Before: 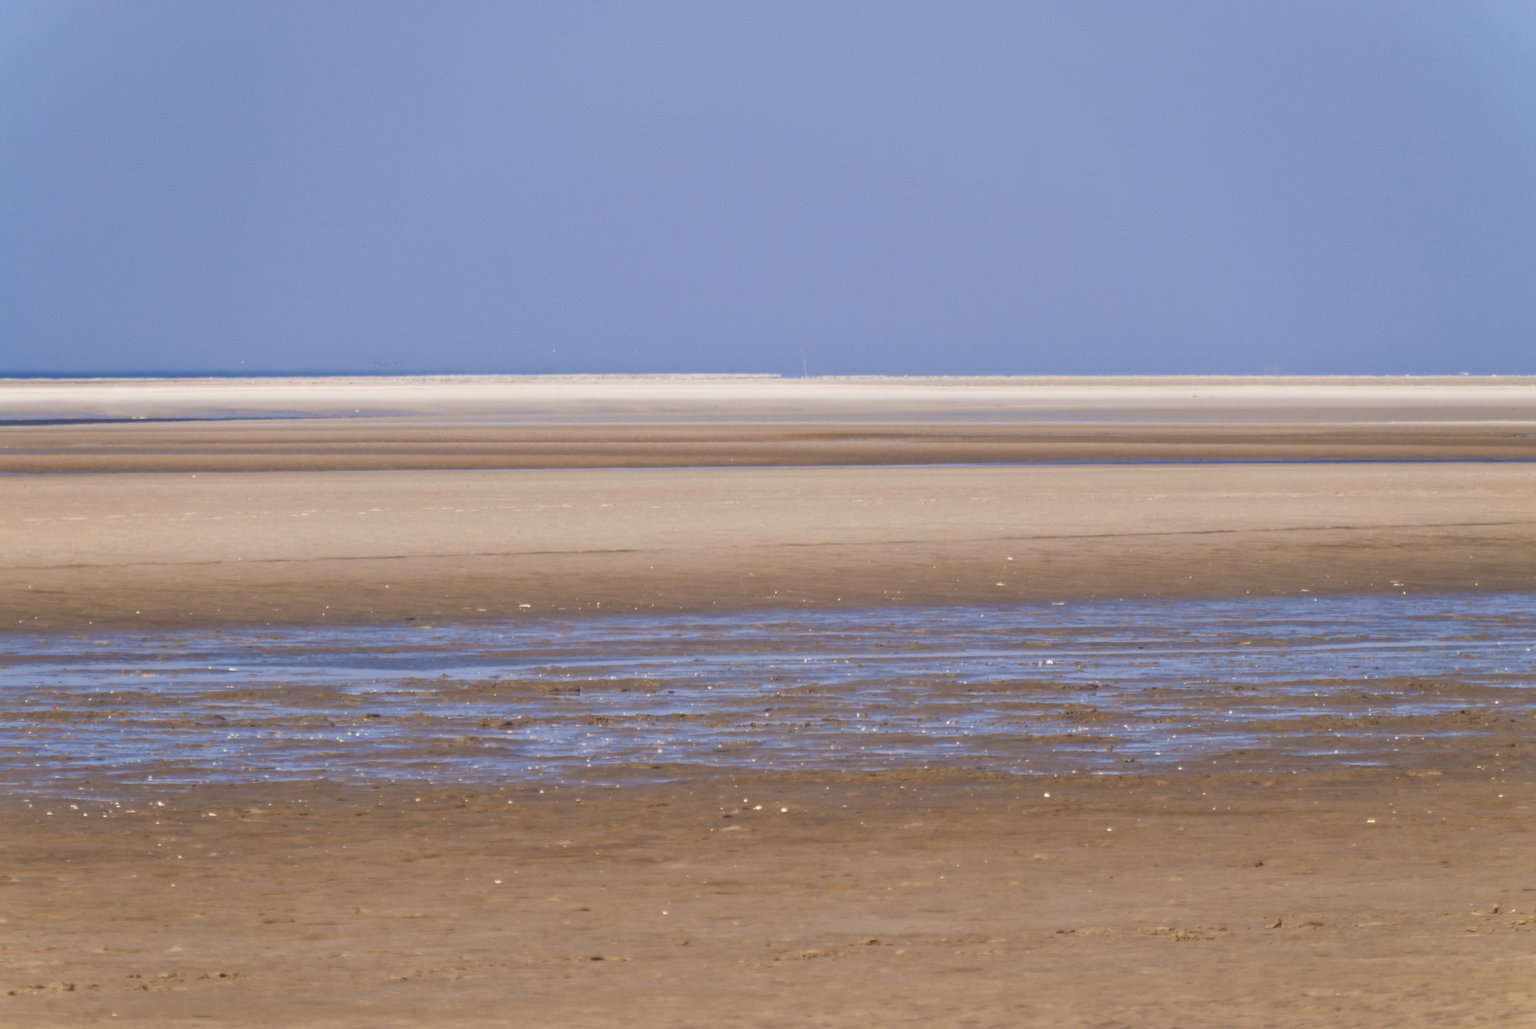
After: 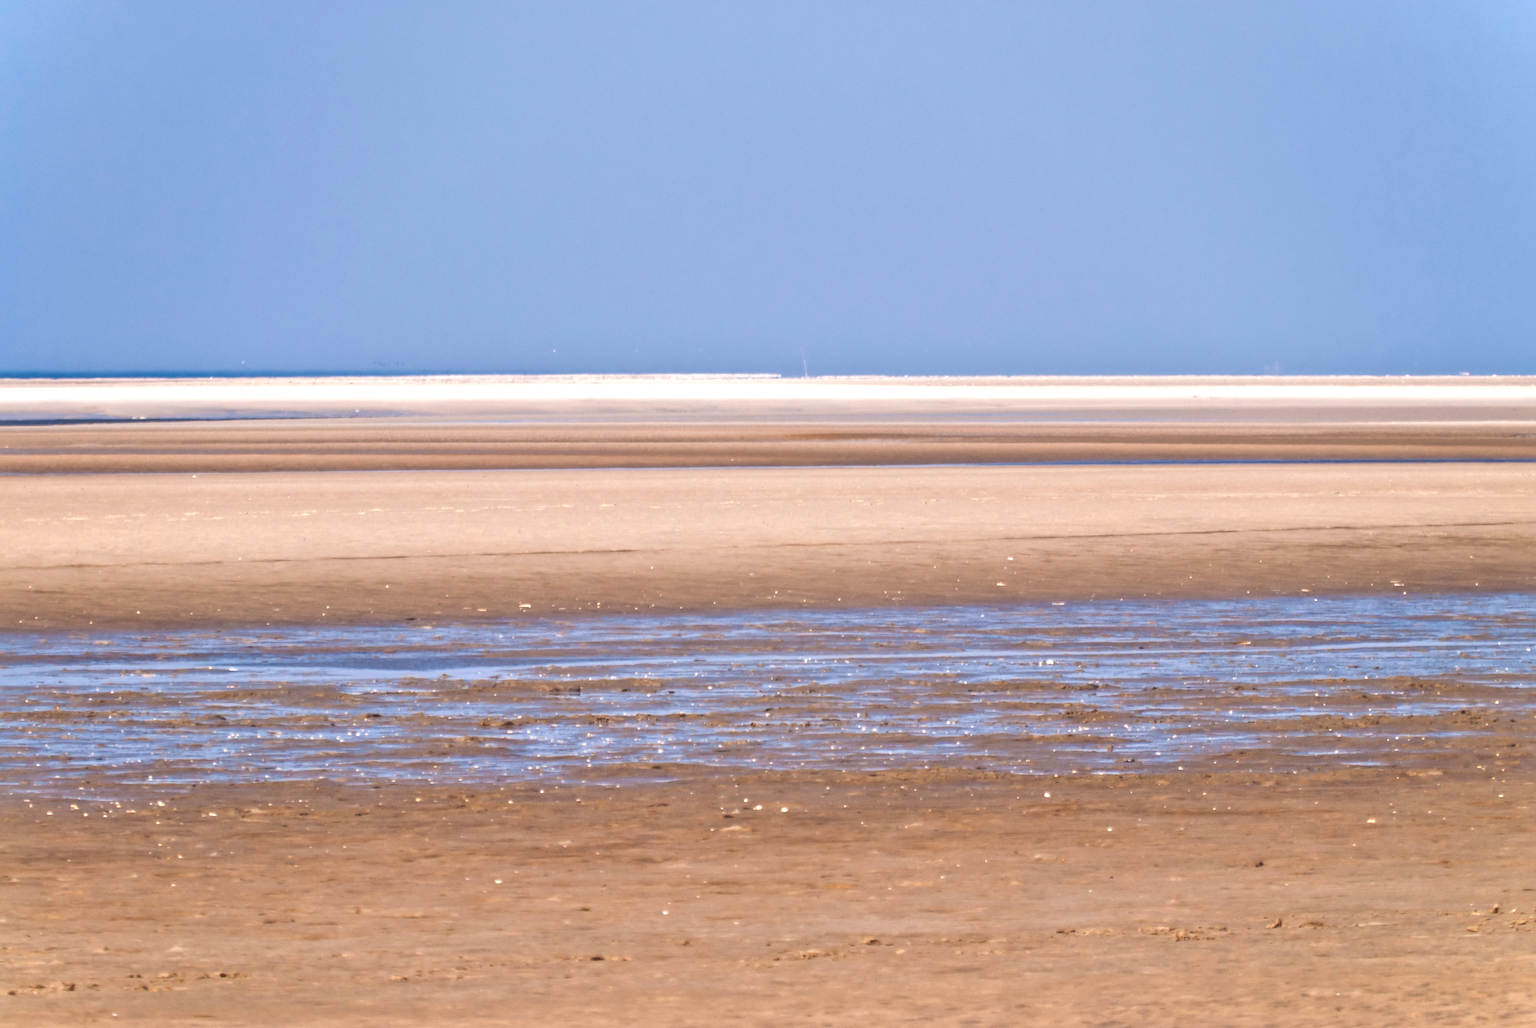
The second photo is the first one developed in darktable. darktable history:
local contrast: mode bilateral grid, contrast 21, coarseness 51, detail 132%, midtone range 0.2
tone equalizer: edges refinement/feathering 500, mask exposure compensation -1.57 EV, preserve details no
exposure: black level correction 0.001, exposure 0.498 EV, compensate highlight preservation false
contrast equalizer: y [[0.5, 0.542, 0.583, 0.625, 0.667, 0.708], [0.5 ×6], [0.5 ×6], [0, 0.033, 0.067, 0.1, 0.133, 0.167], [0, 0.05, 0.1, 0.15, 0.2, 0.25]], mix 0.157
